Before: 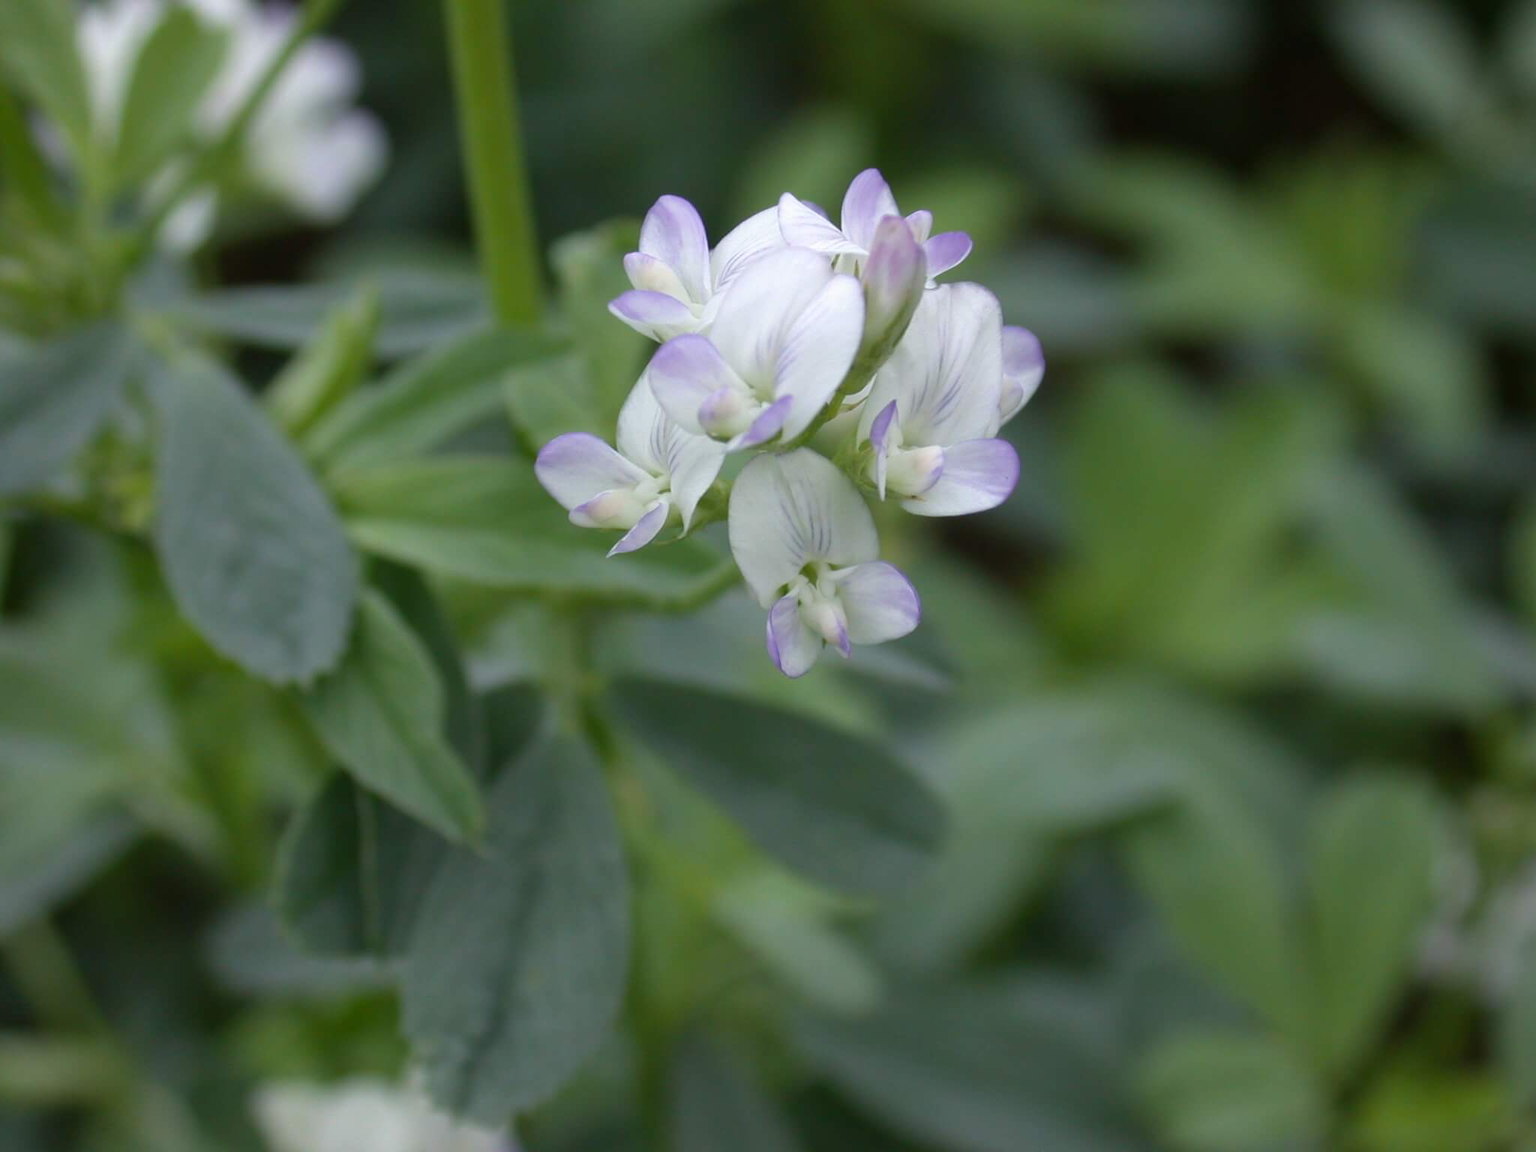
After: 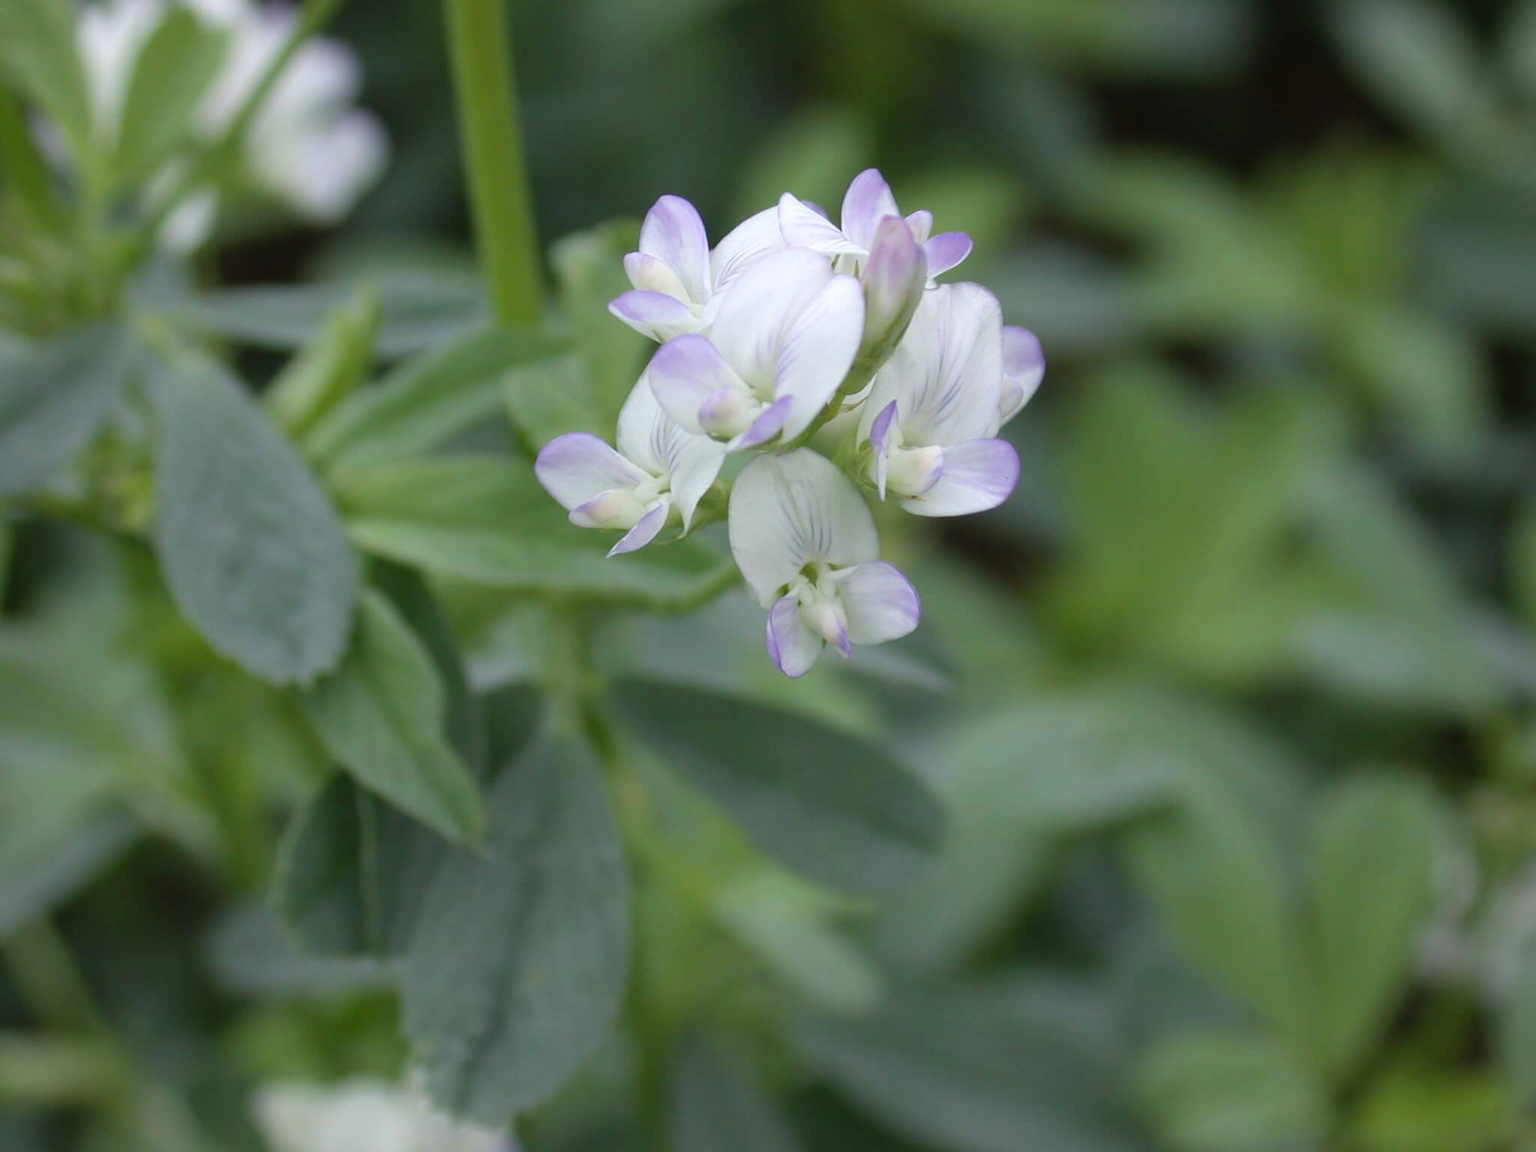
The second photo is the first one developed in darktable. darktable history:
contrast brightness saturation: contrast 0.055, brightness 0.065, saturation 0.01
